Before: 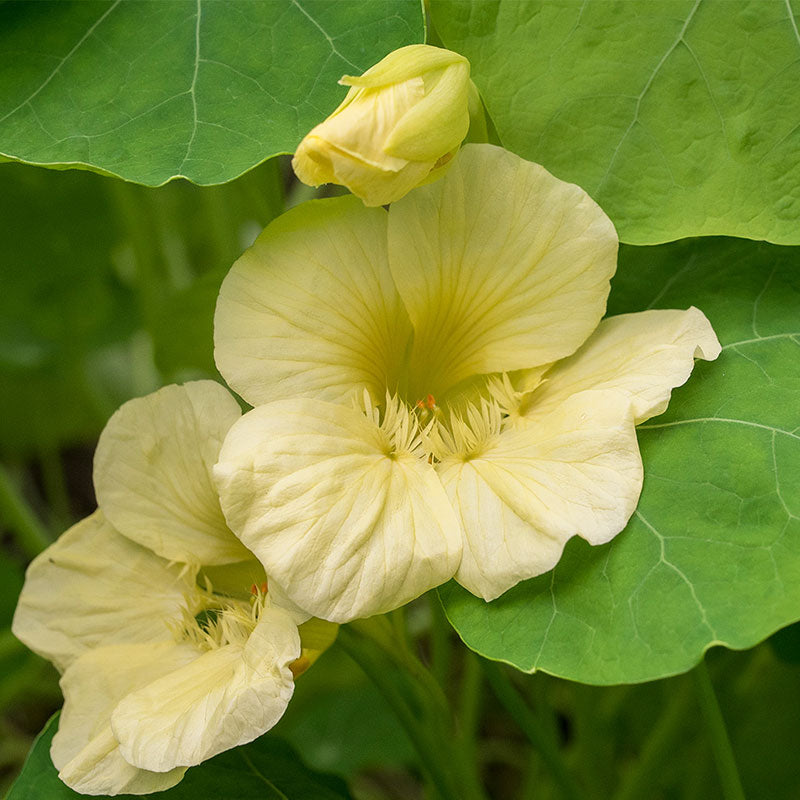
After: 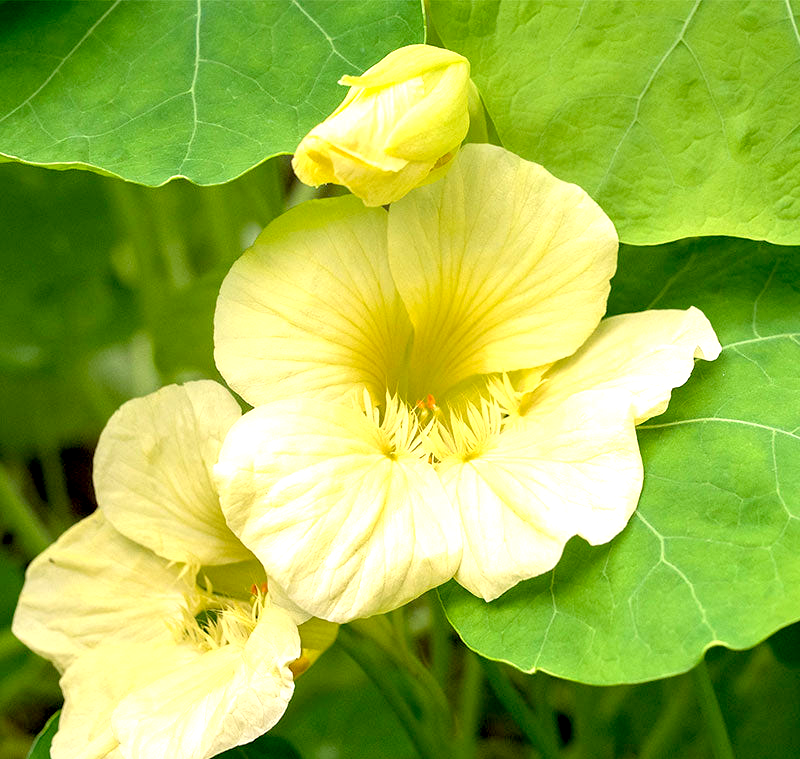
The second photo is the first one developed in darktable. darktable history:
crop and rotate: top 0%, bottom 5.097%
exposure: black level correction 0.01, exposure 1 EV, compensate highlight preservation false
